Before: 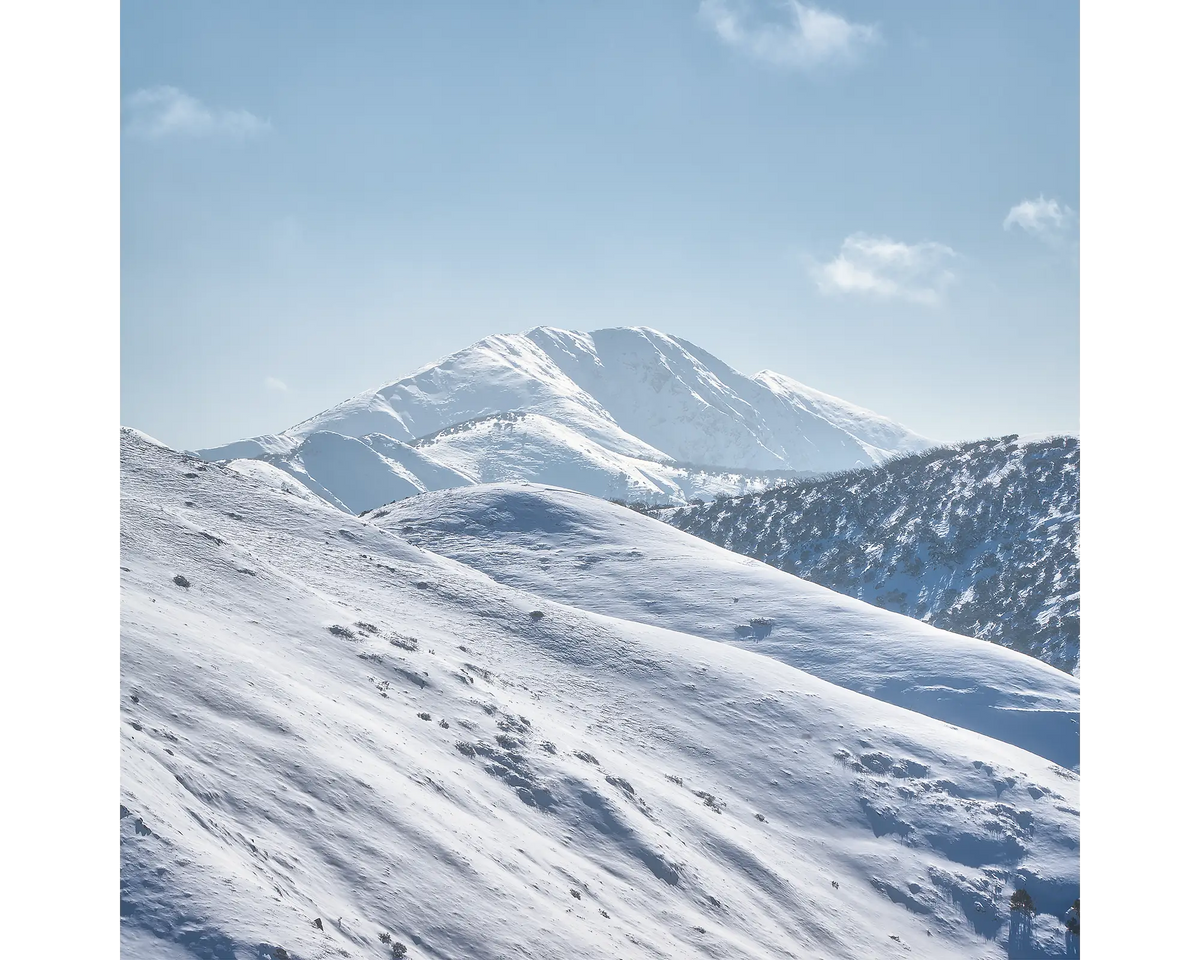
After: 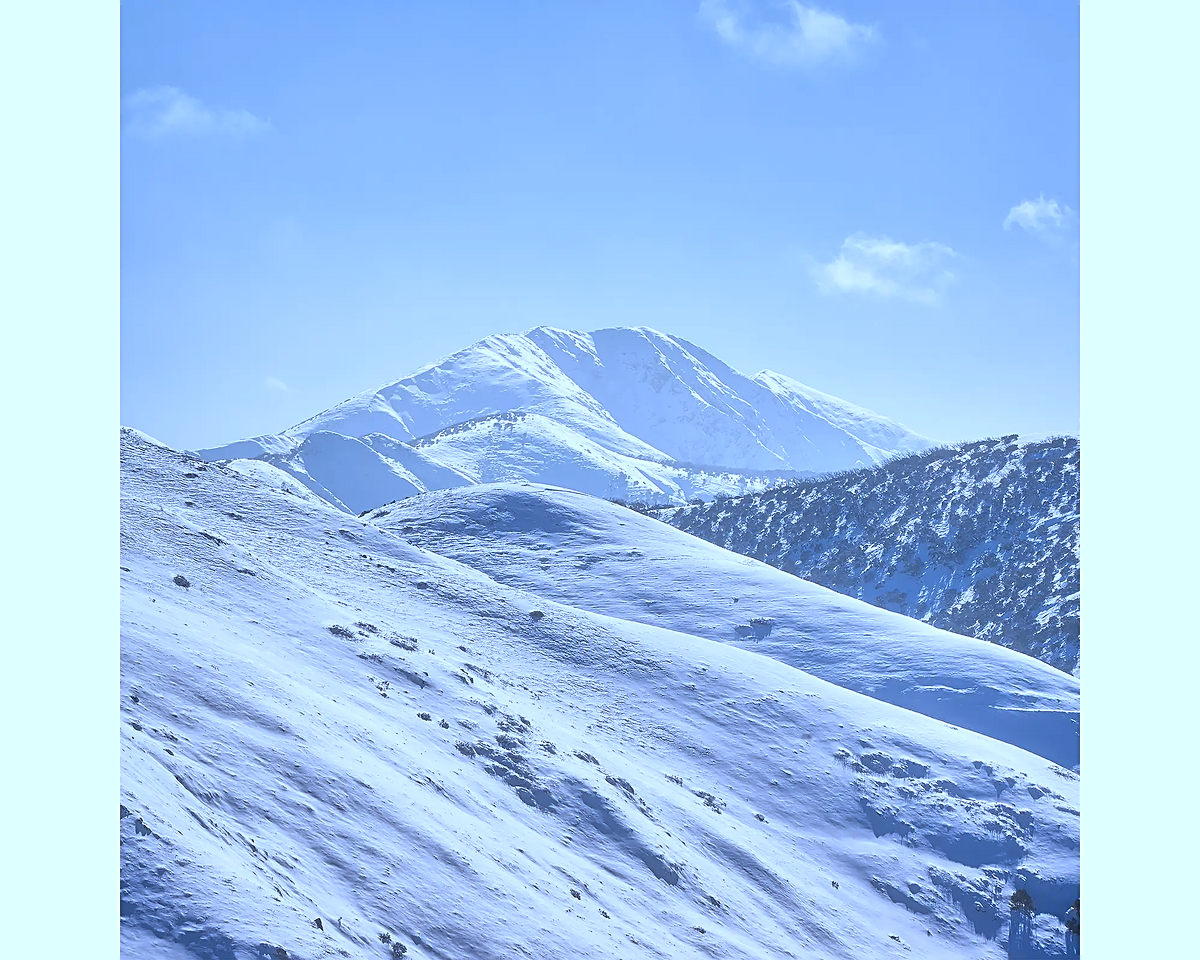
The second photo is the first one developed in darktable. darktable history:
sharpen: on, module defaults
white balance: red 0.871, blue 1.249
